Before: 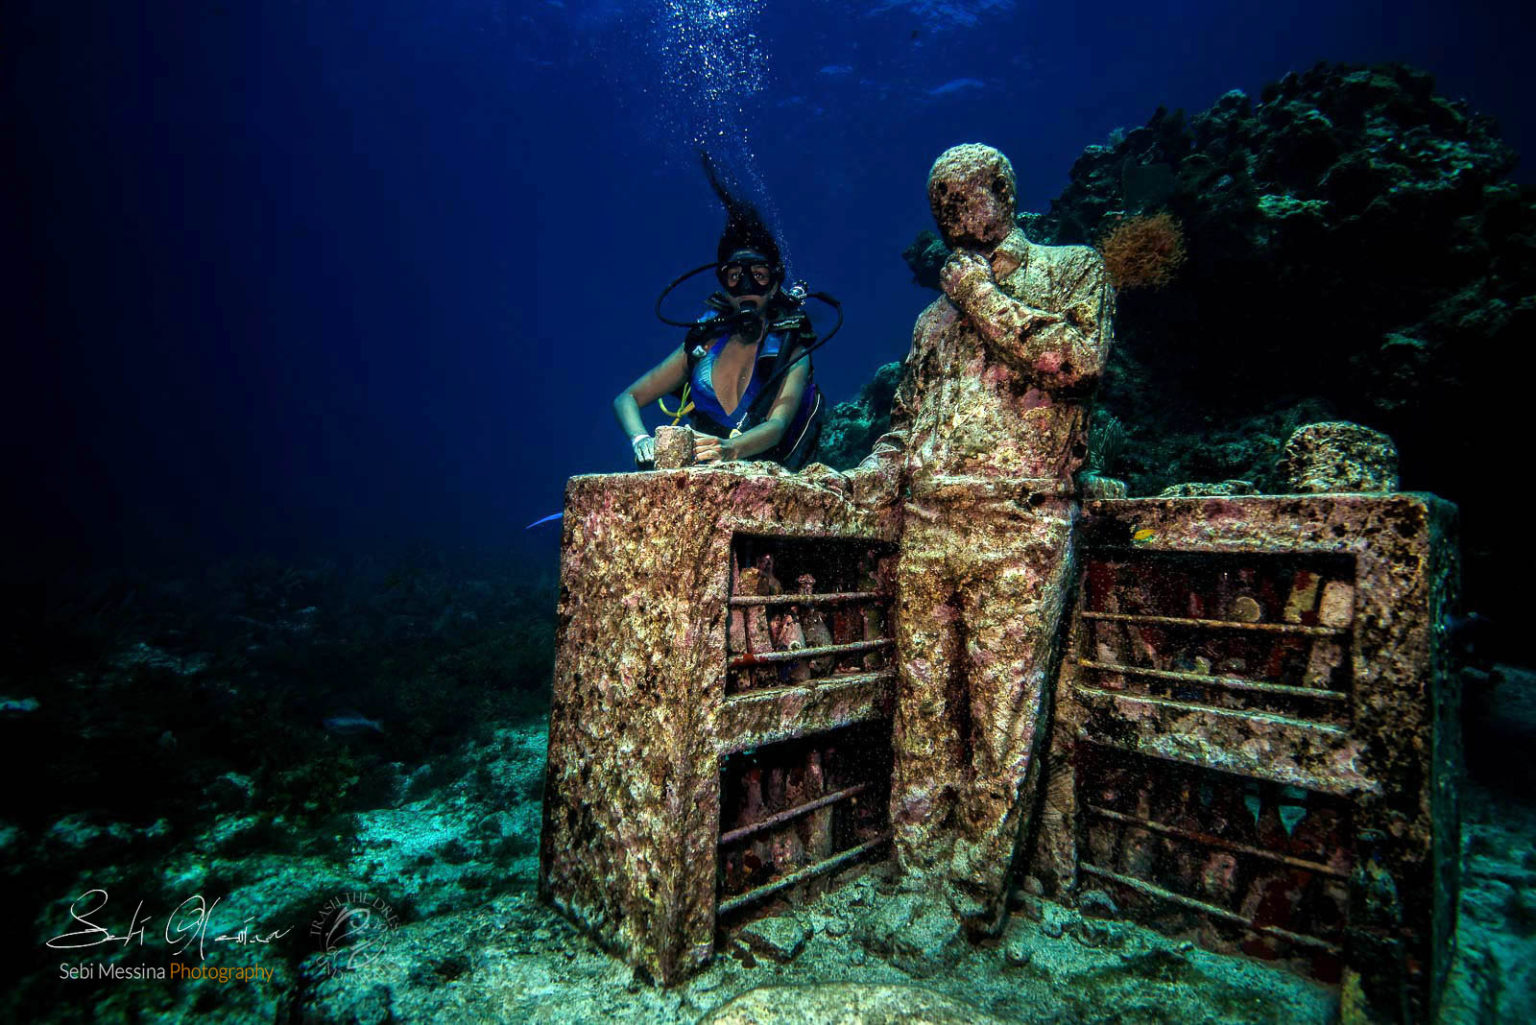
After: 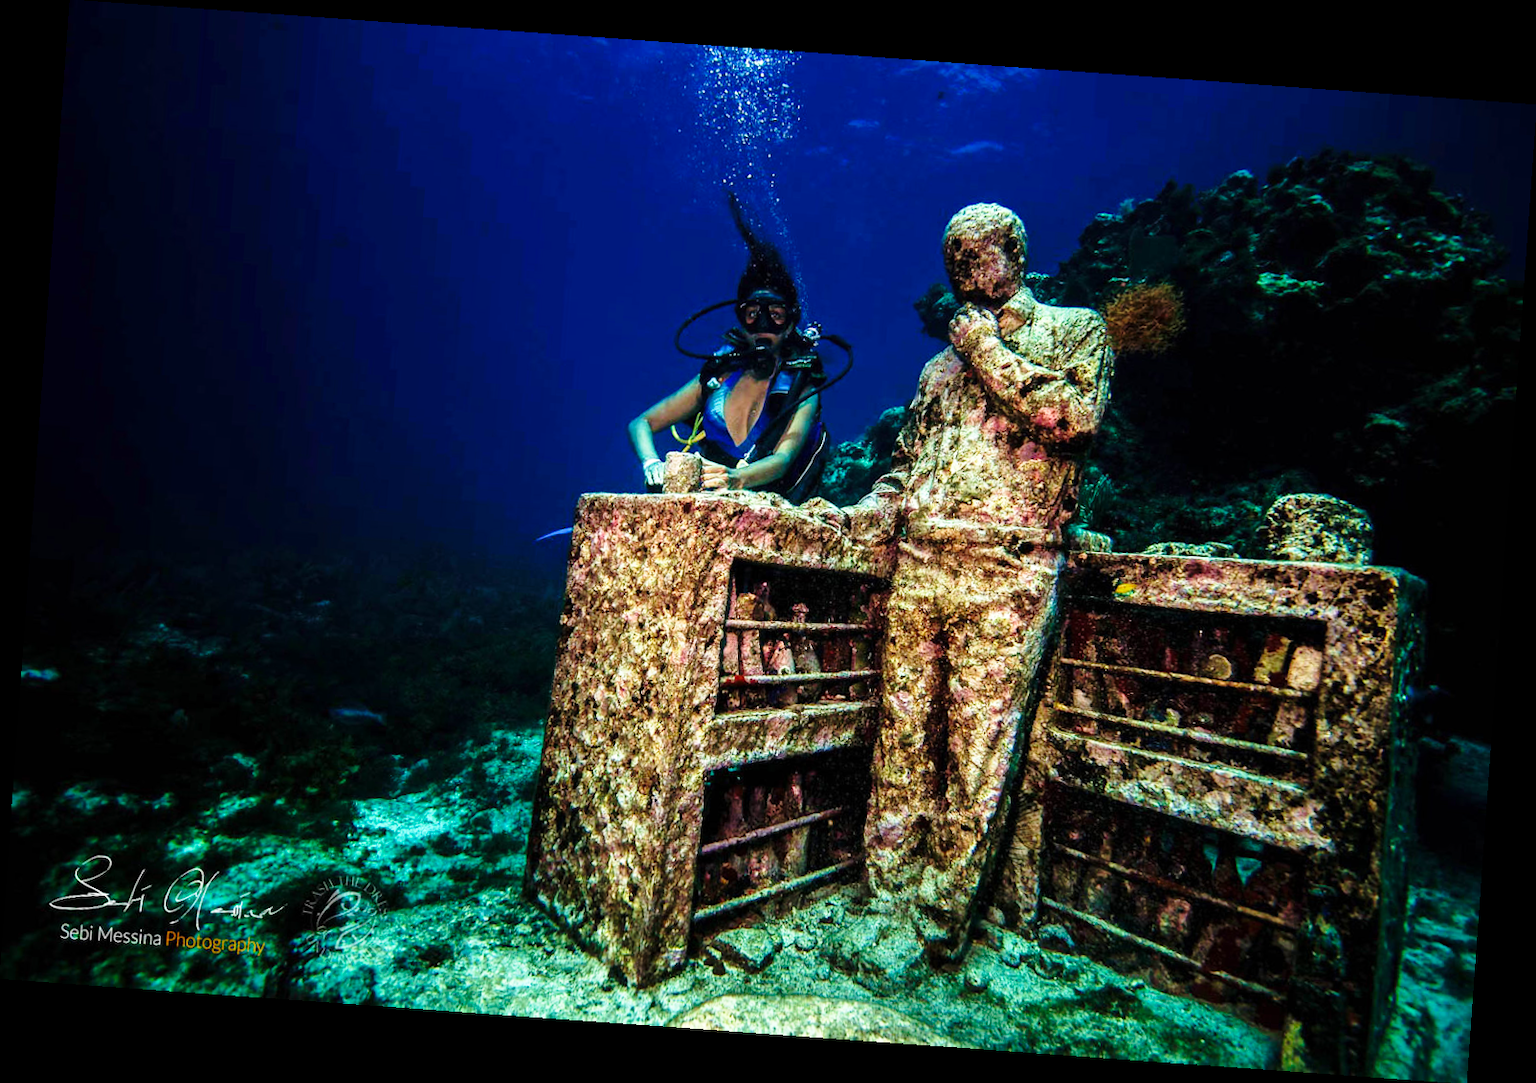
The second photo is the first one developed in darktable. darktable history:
rotate and perspective: rotation 4.1°, automatic cropping off
velvia: on, module defaults
base curve: curves: ch0 [(0, 0) (0.028, 0.03) (0.121, 0.232) (0.46, 0.748) (0.859, 0.968) (1, 1)], preserve colors none
